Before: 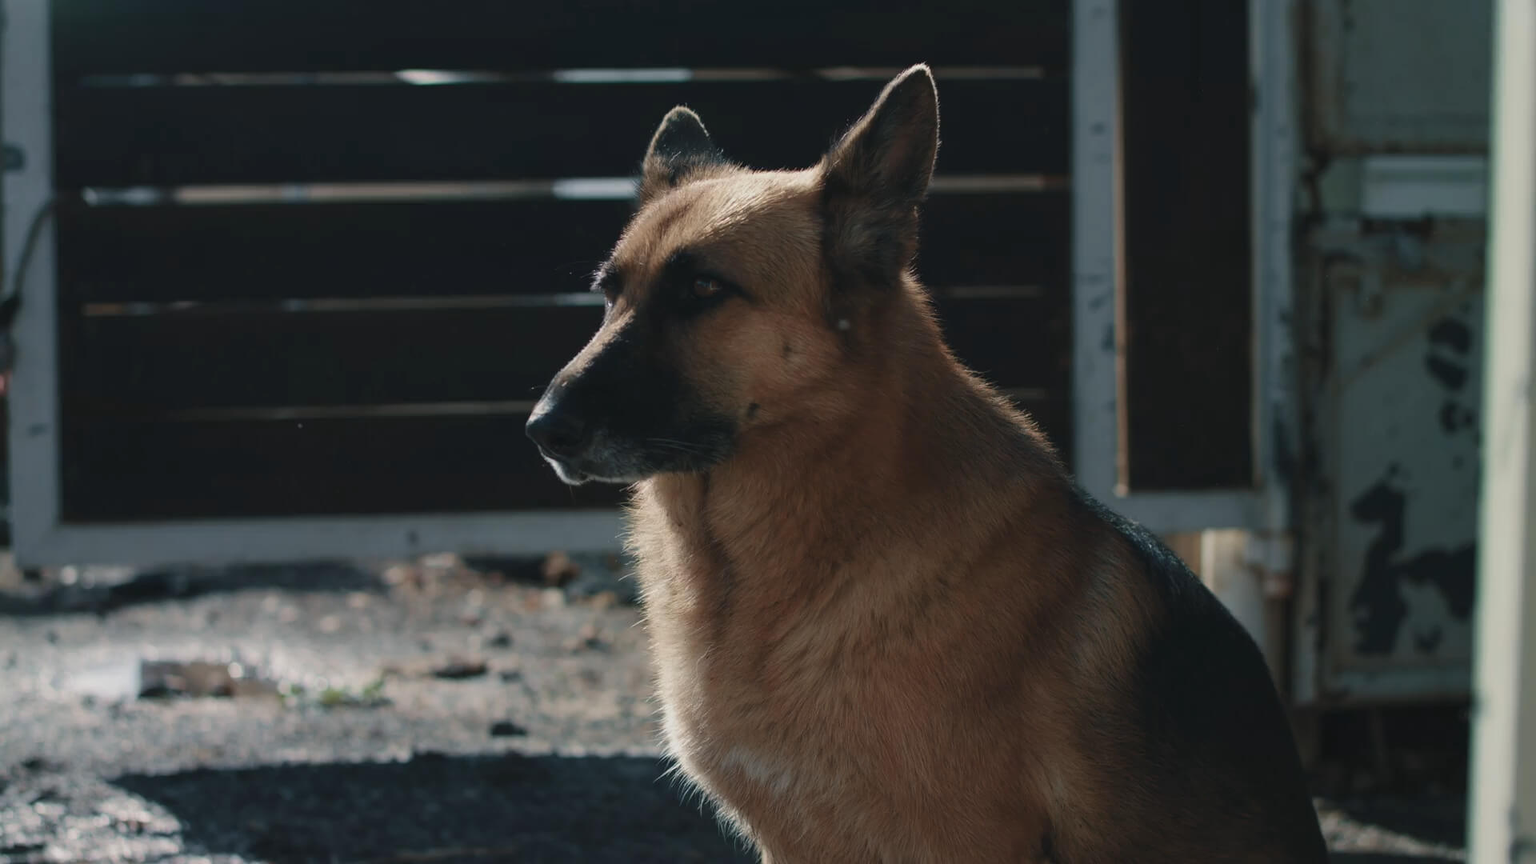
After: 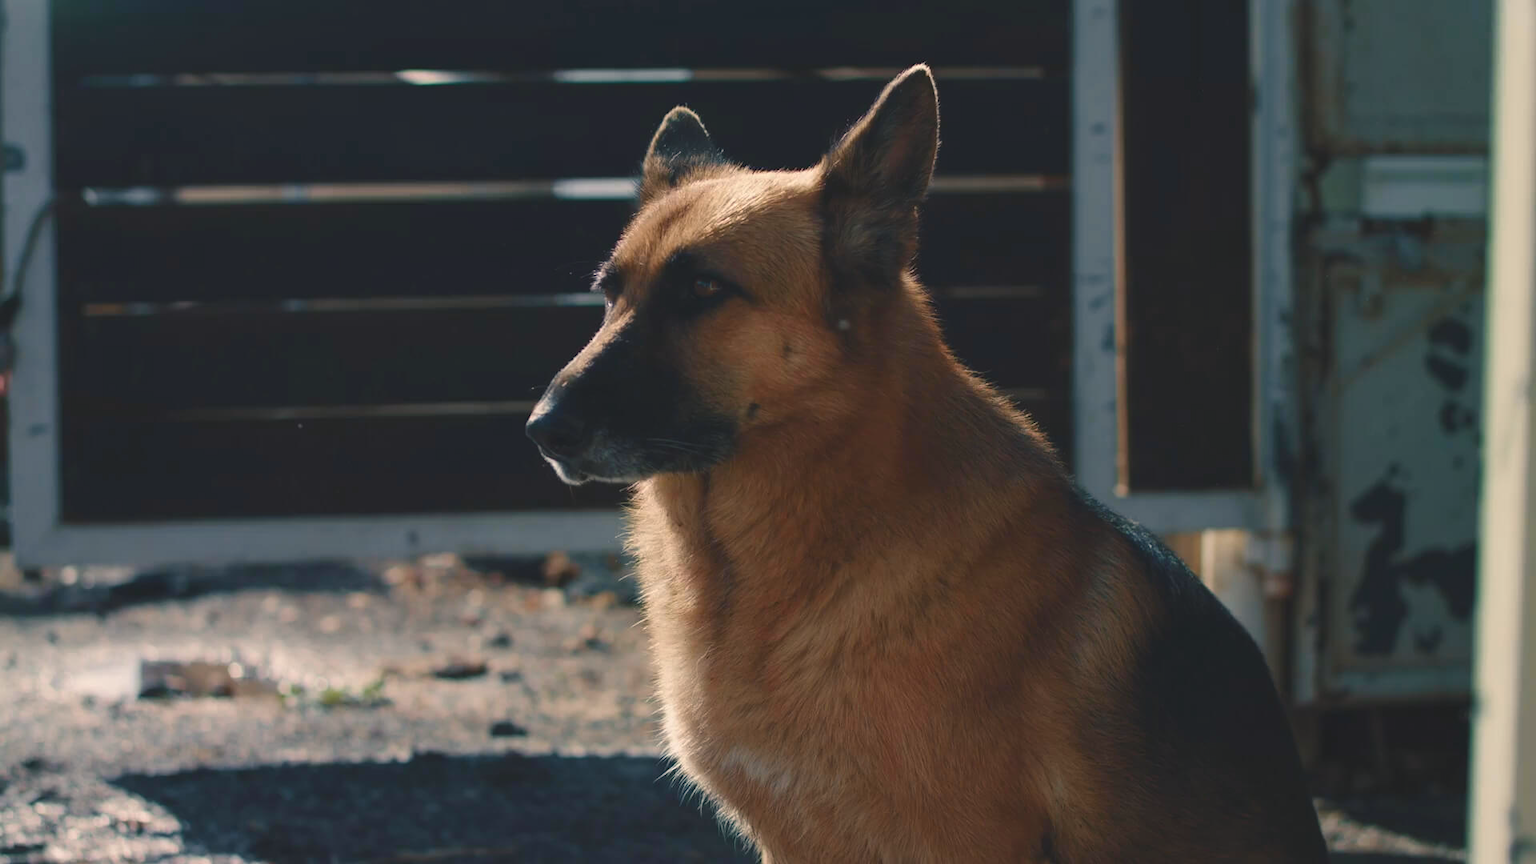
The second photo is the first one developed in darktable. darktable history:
color balance rgb: shadows lift › chroma 2%, shadows lift › hue 247.2°, power › chroma 0.3%, power › hue 25.2°, highlights gain › chroma 3%, highlights gain › hue 60°, global offset › luminance 0.75%, perceptual saturation grading › global saturation 20%, perceptual saturation grading › highlights -20%, perceptual saturation grading › shadows 30%, global vibrance 20%
exposure: exposure 0.2 EV, compensate highlight preservation false
